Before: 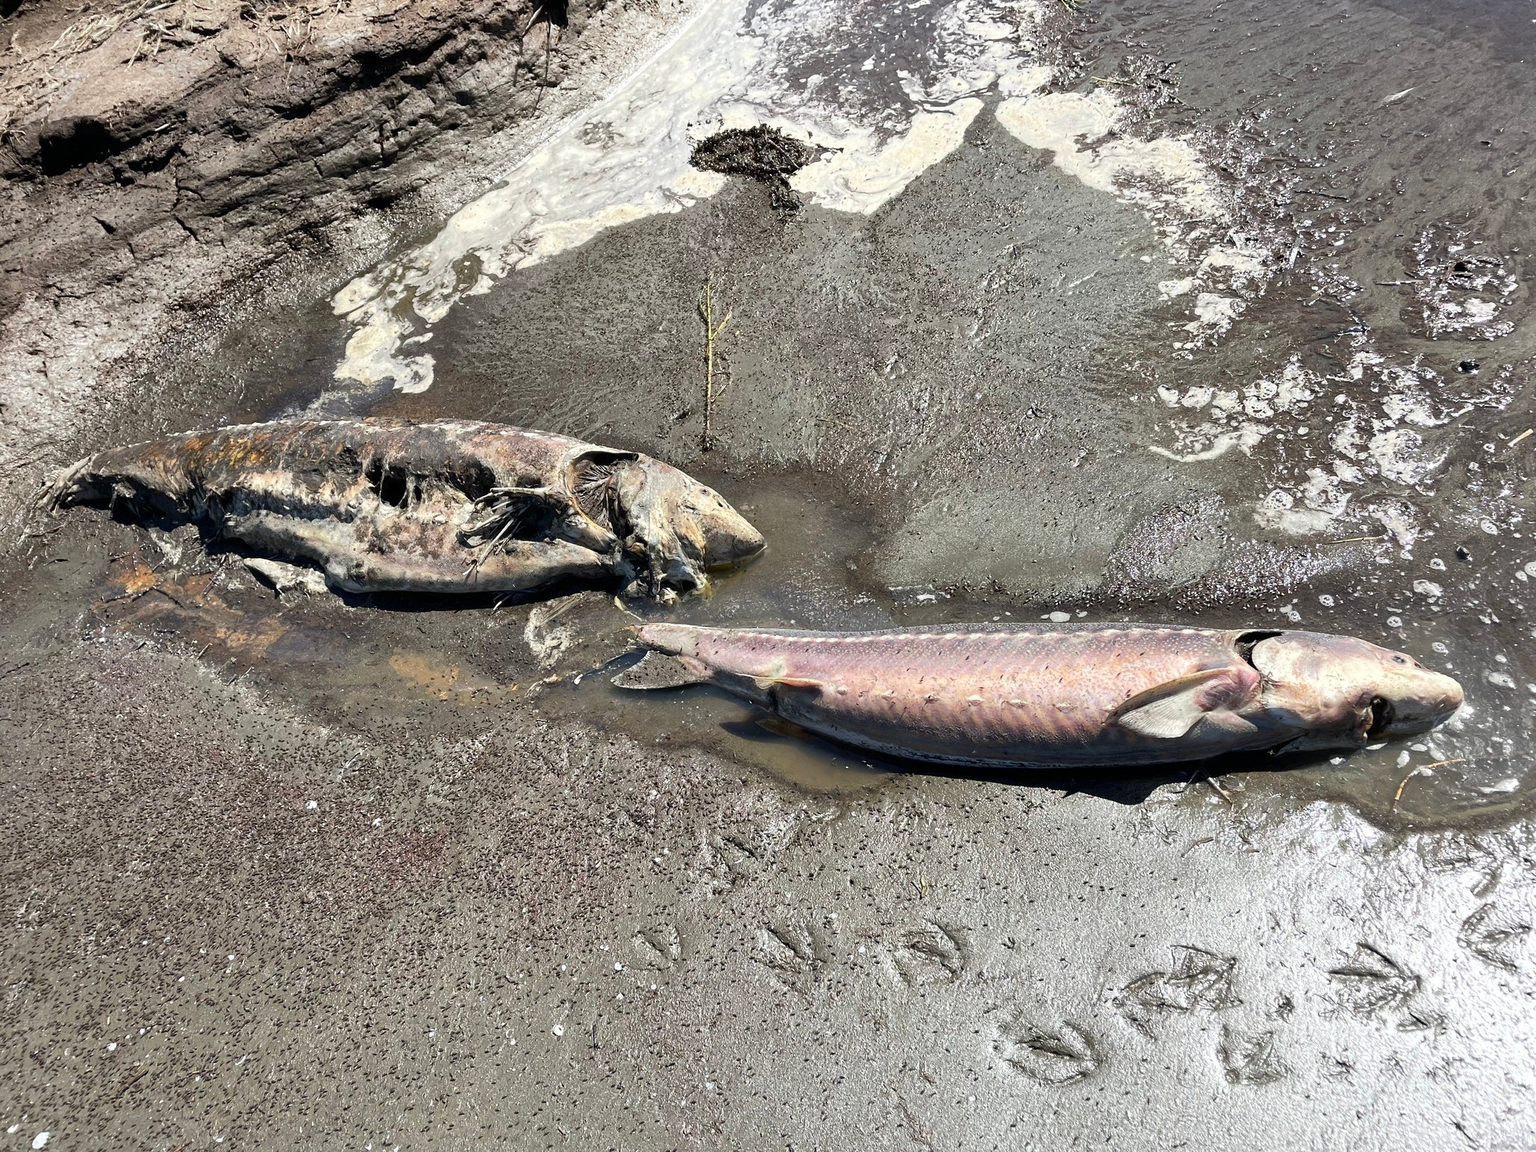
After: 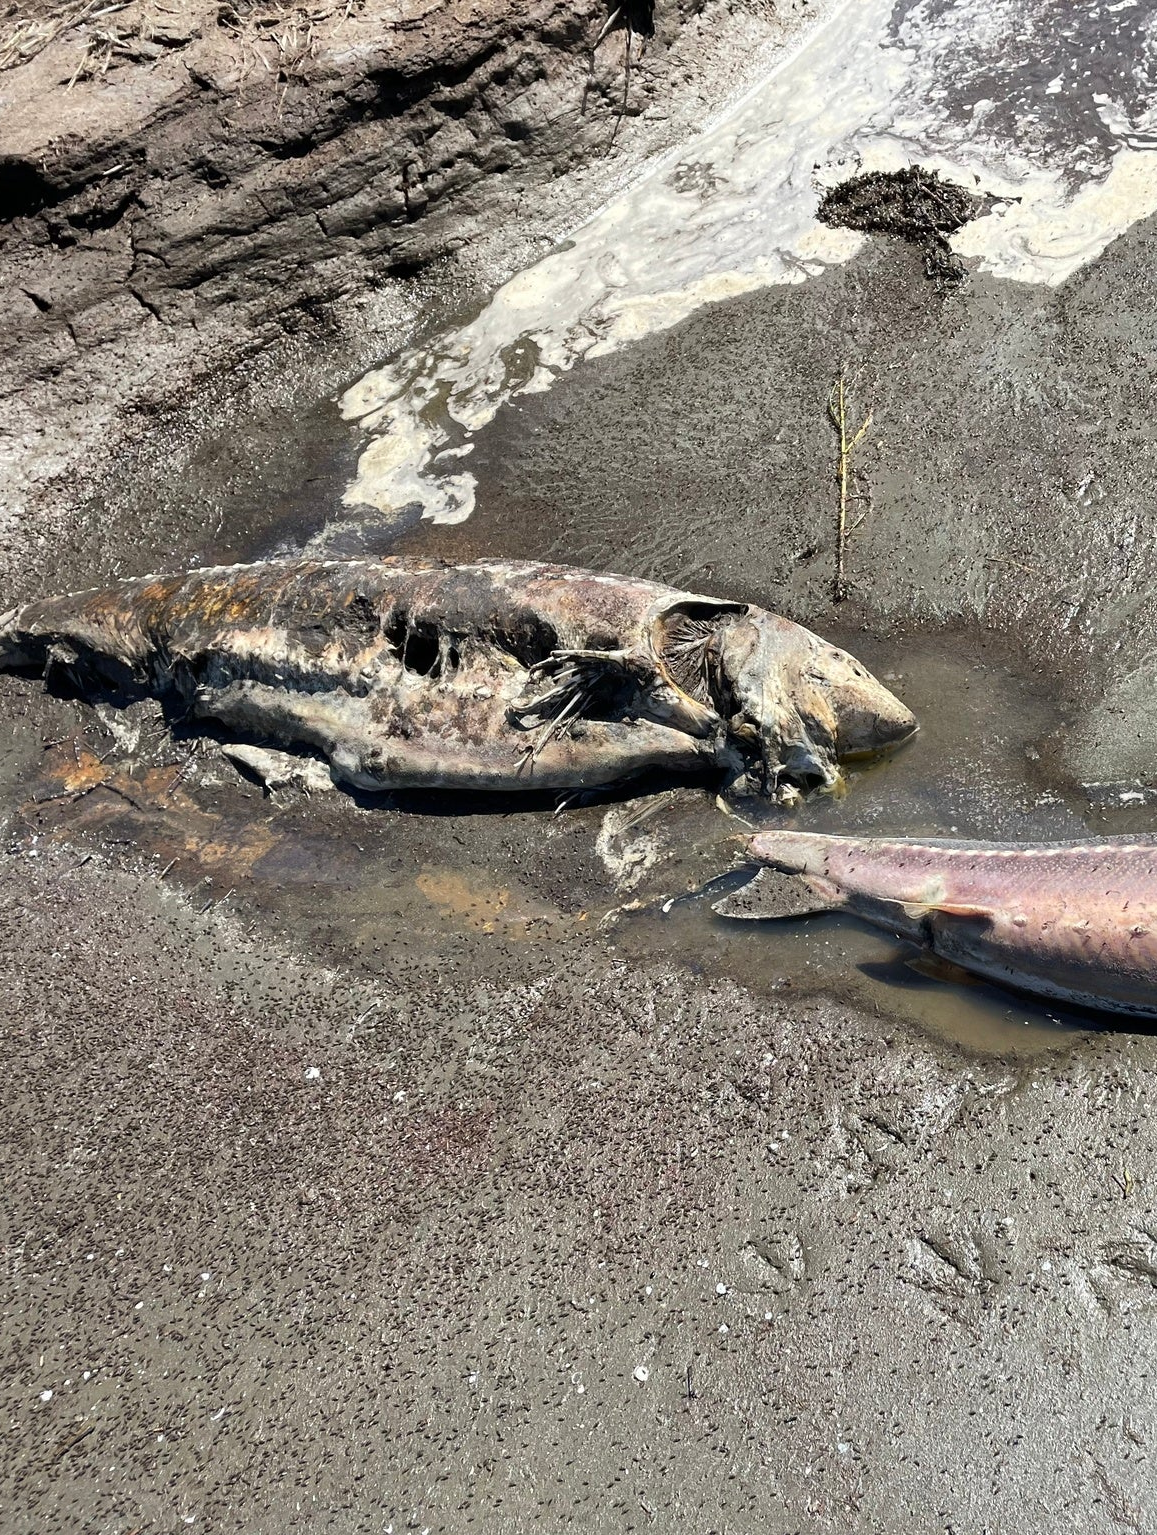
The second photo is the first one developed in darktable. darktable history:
crop: left 5.036%, right 38.455%
